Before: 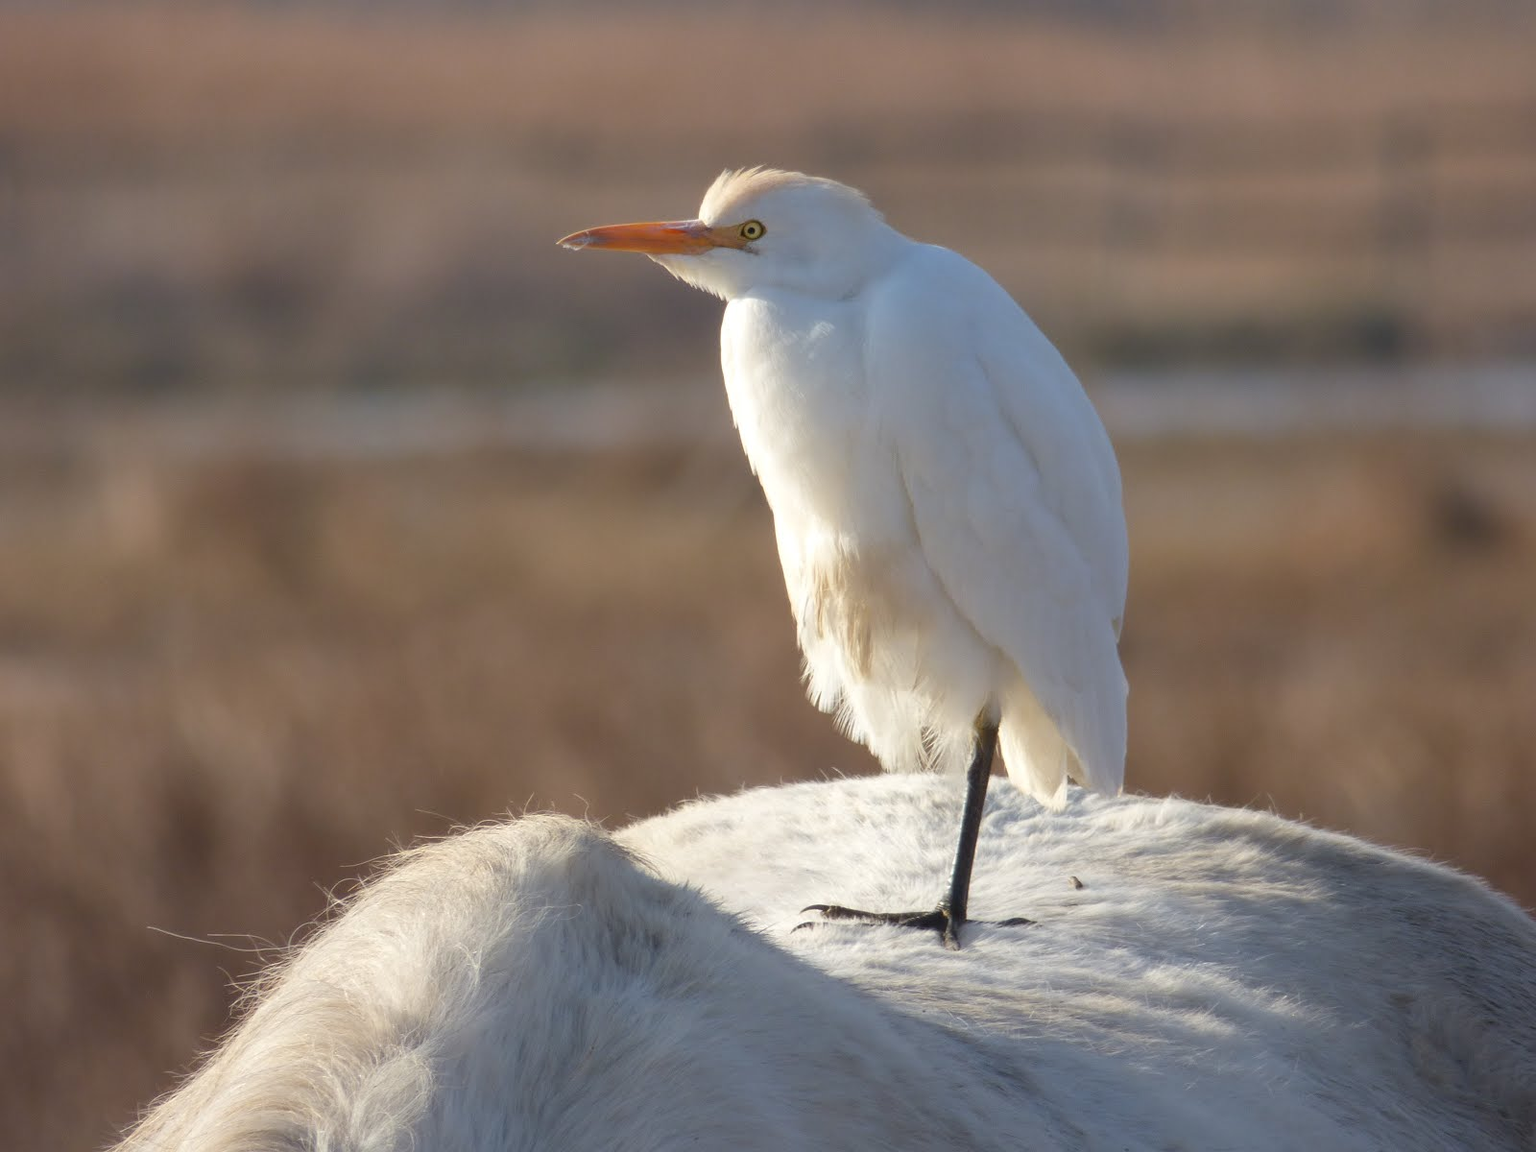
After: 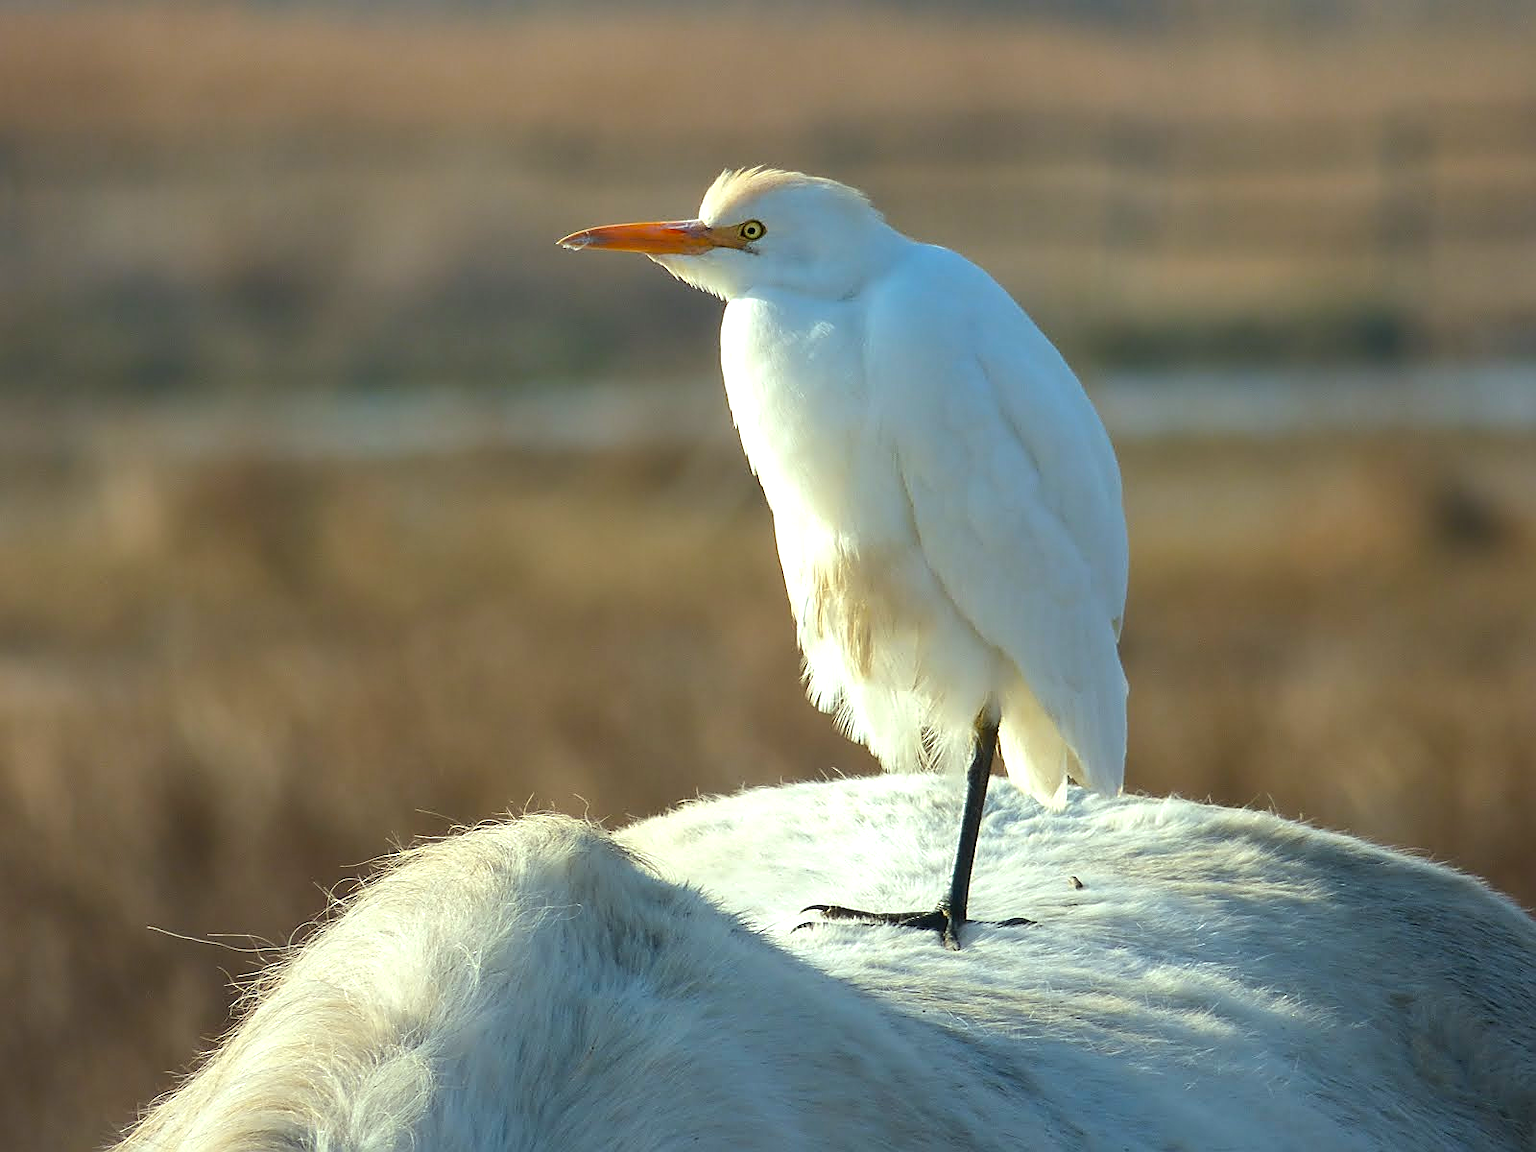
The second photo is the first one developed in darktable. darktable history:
tone equalizer: -8 EV -0.417 EV, -7 EV -0.389 EV, -6 EV -0.333 EV, -5 EV -0.222 EV, -3 EV 0.222 EV, -2 EV 0.333 EV, -1 EV 0.389 EV, +0 EV 0.417 EV, edges refinement/feathering 500, mask exposure compensation -1.57 EV, preserve details no
exposure: compensate highlight preservation false
sharpen: radius 1.4, amount 1.25, threshold 0.7
color correction: highlights a* -7.33, highlights b* 1.26, shadows a* -3.55, saturation 1.4
